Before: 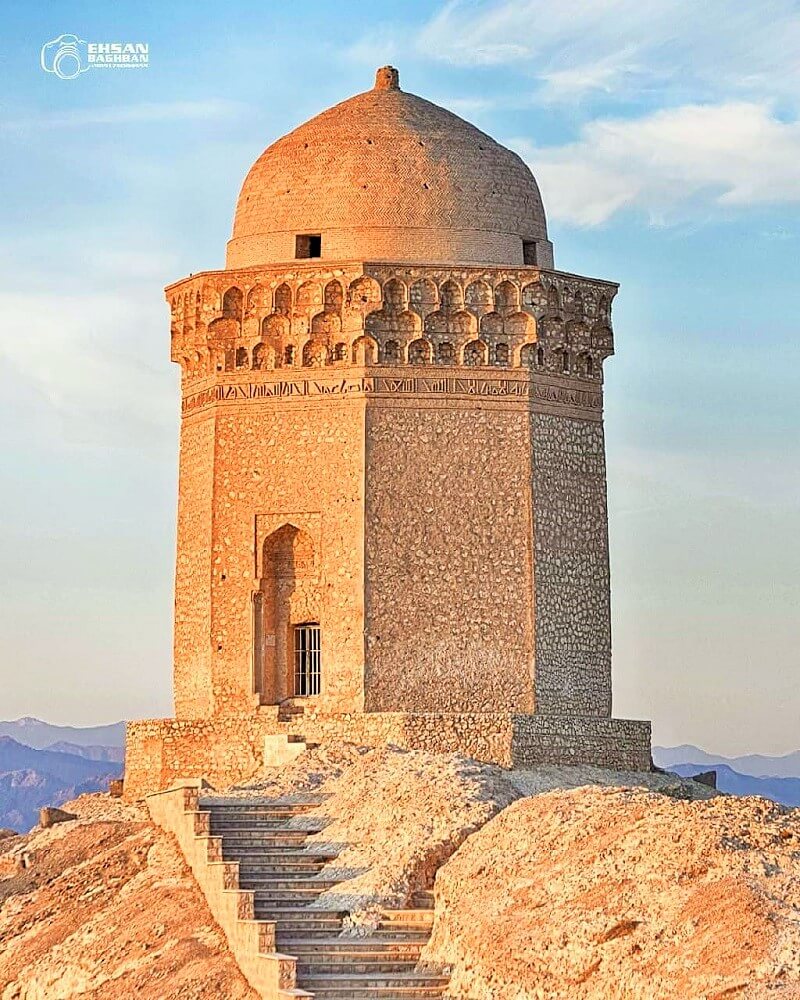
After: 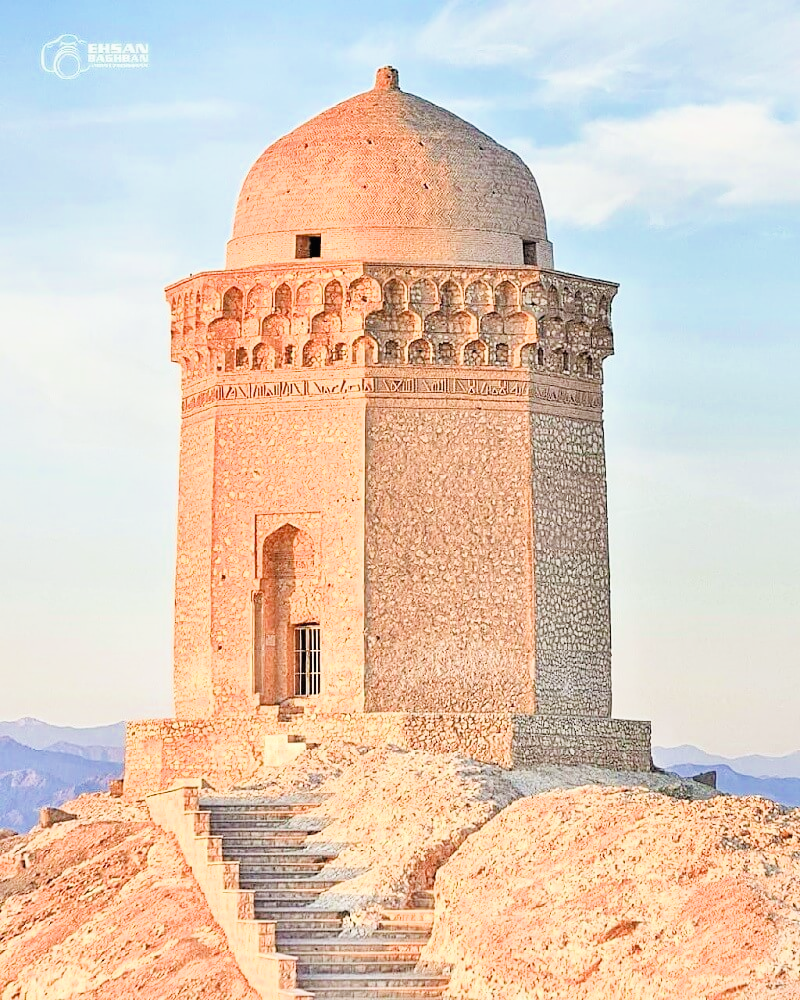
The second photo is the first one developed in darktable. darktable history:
exposure: black level correction -0.002, exposure 1.35 EV, compensate highlight preservation false
local contrast: mode bilateral grid, contrast 20, coarseness 50, detail 120%, midtone range 0.2
filmic rgb: black relative exposure -7.65 EV, white relative exposure 4.56 EV, hardness 3.61
white balance: emerald 1
